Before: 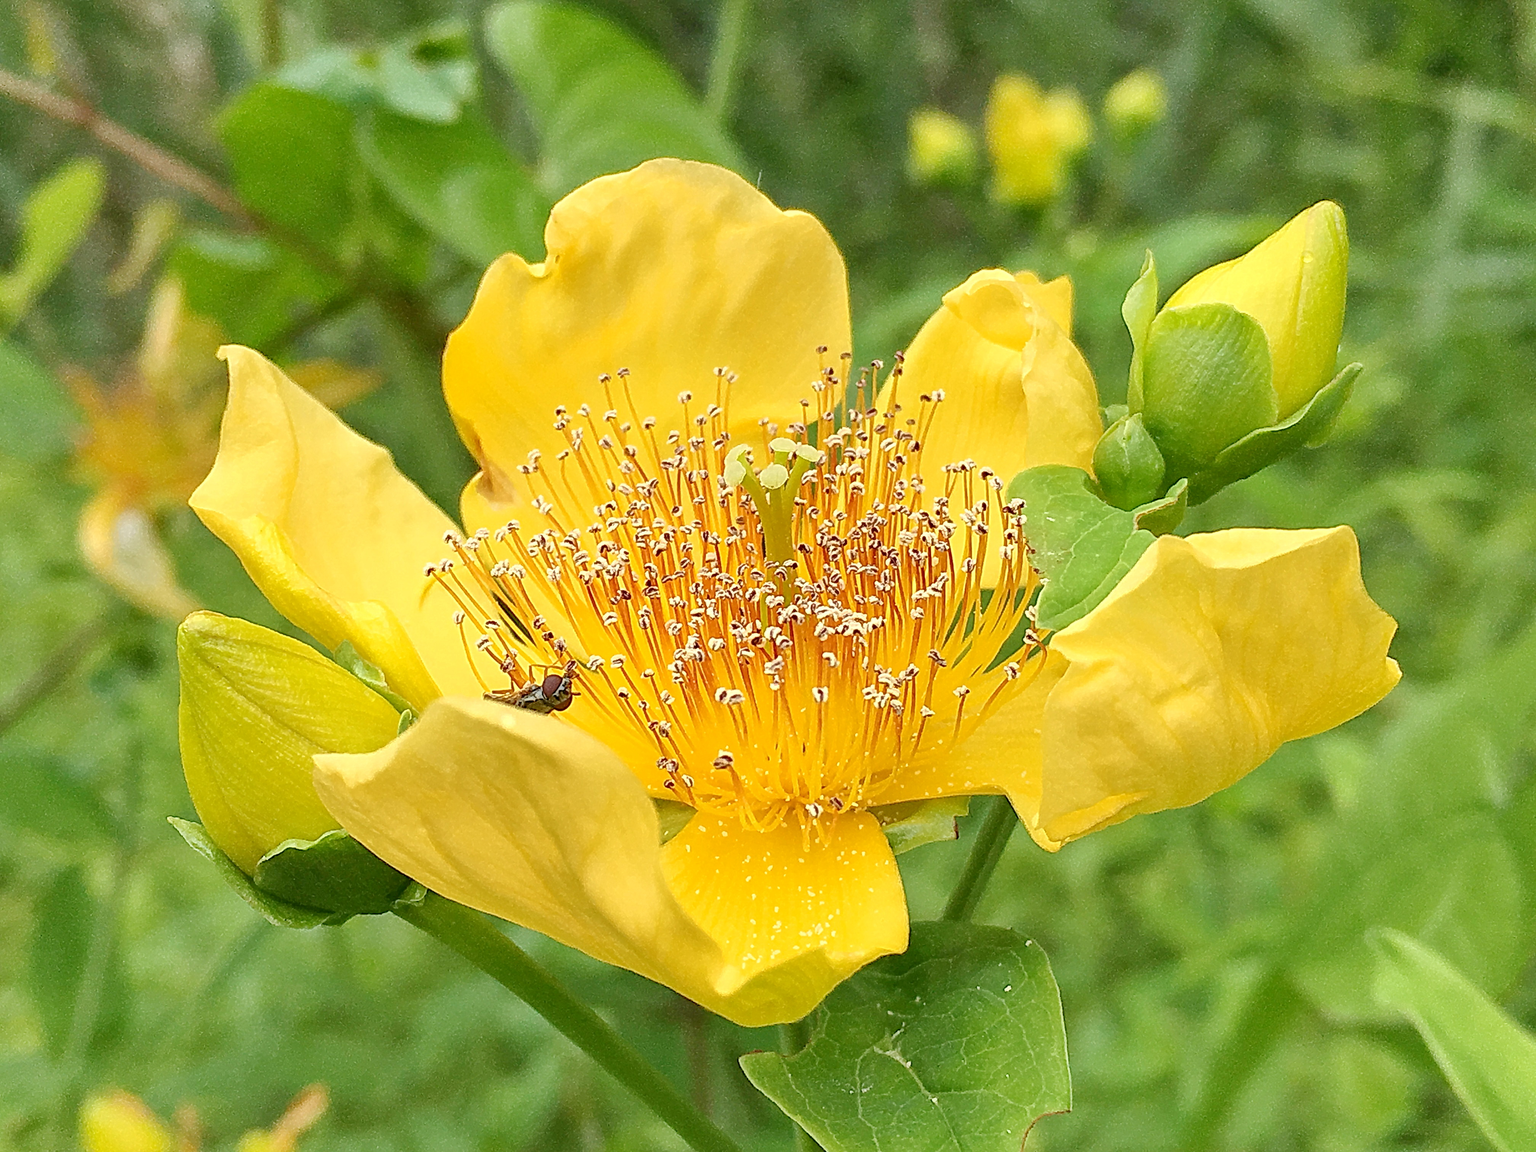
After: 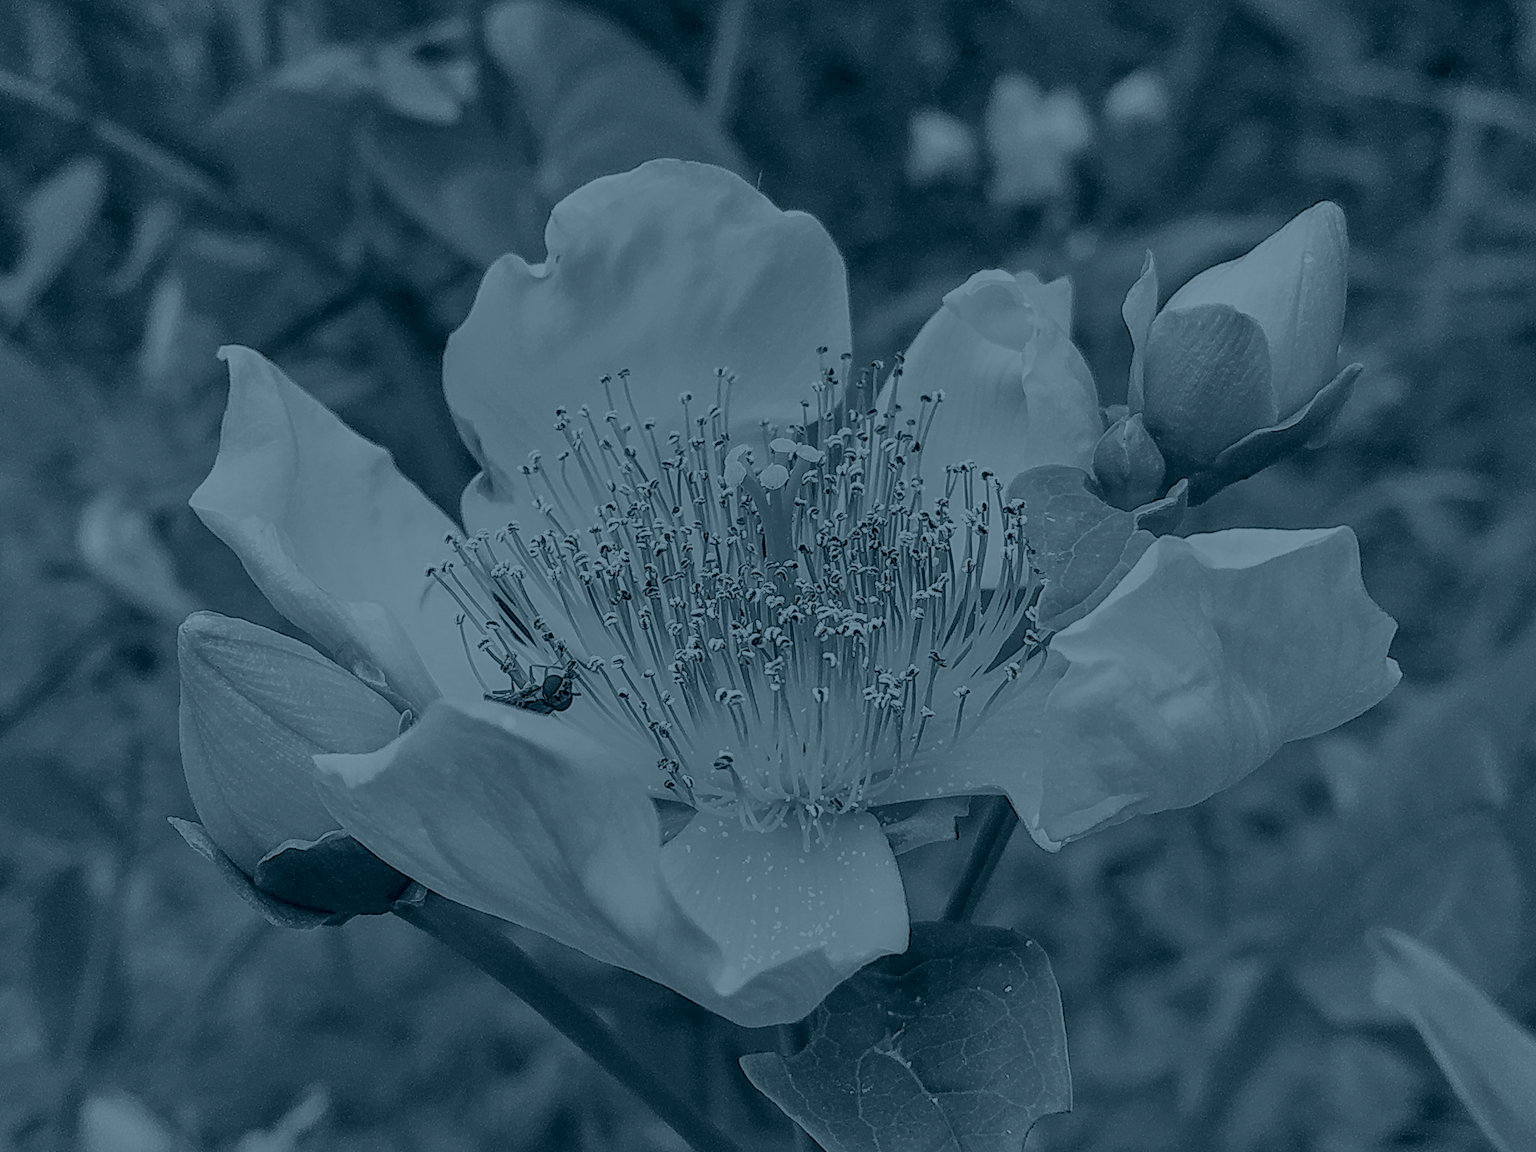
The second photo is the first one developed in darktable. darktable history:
local contrast: on, module defaults
contrast equalizer: octaves 7, y [[0.6 ×6], [0.55 ×6], [0 ×6], [0 ×6], [0 ×6]], mix 0.15
colorize: hue 194.4°, saturation 29%, source mix 61.75%, lightness 3.98%, version 1
